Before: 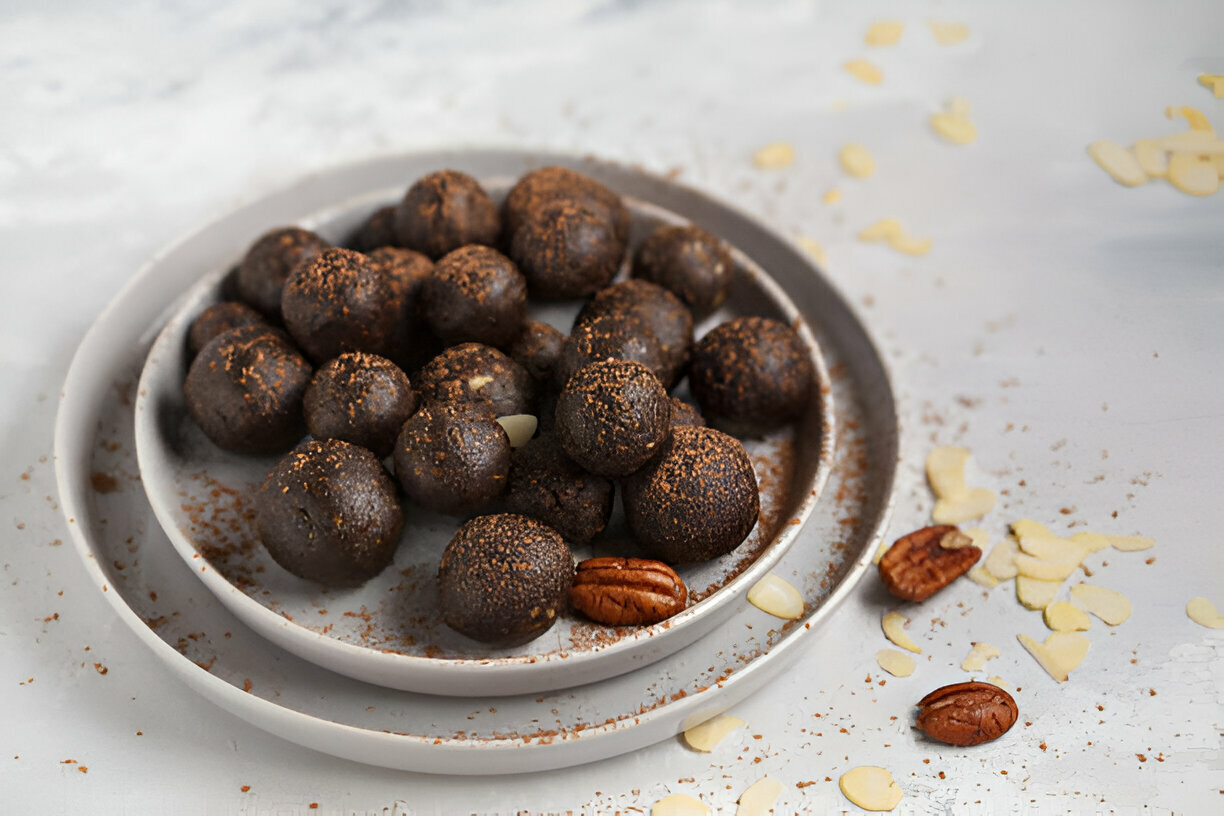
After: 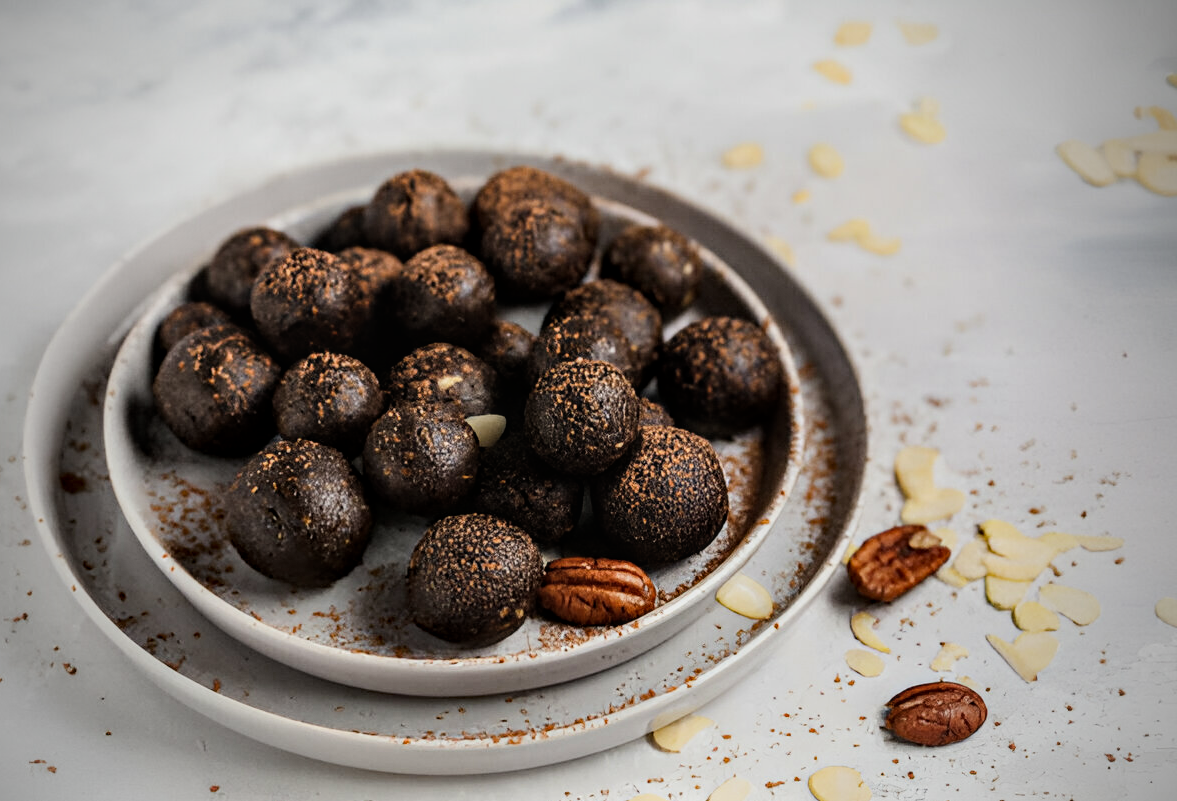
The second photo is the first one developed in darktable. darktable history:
filmic rgb: black relative exposure -8 EV, white relative exposure 3.92 EV, threshold 3 EV, hardness 4.27, enable highlight reconstruction true
local contrast: on, module defaults
tone equalizer: -8 EV -0.427 EV, -7 EV -0.375 EV, -6 EV -0.324 EV, -5 EV -0.257 EV, -3 EV 0.199 EV, -2 EV 0.358 EV, -1 EV 0.369 EV, +0 EV 0.388 EV, edges refinement/feathering 500, mask exposure compensation -1.57 EV, preserve details no
haze removal: compatibility mode true, adaptive false
vignetting: fall-off start 71.66%
crop and rotate: left 2.587%, right 1.223%, bottom 1.792%
